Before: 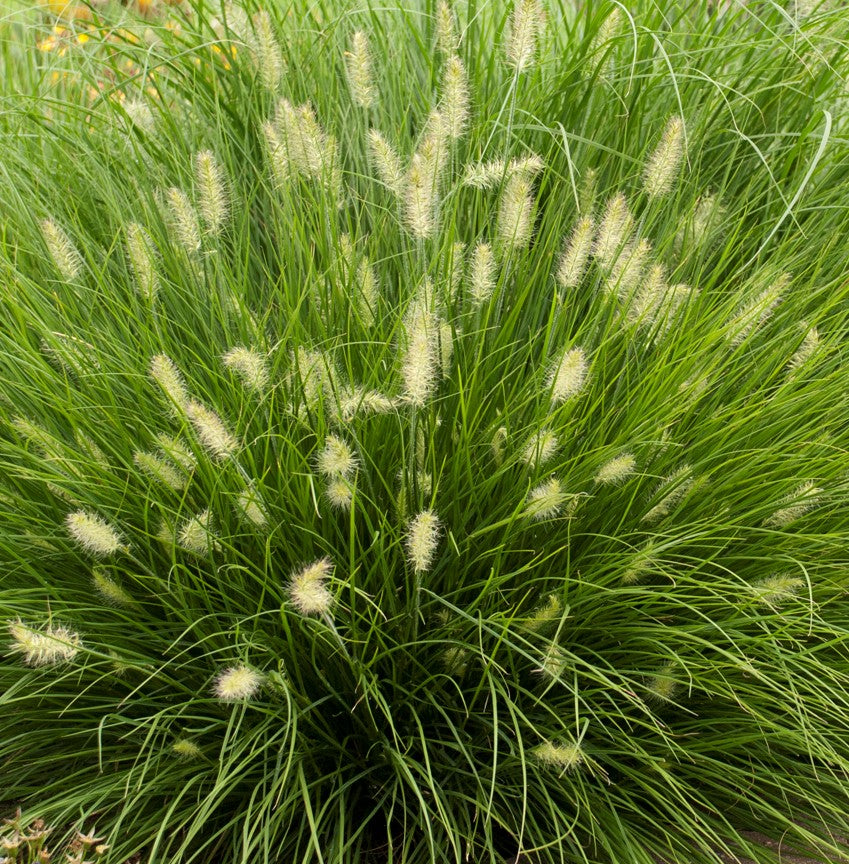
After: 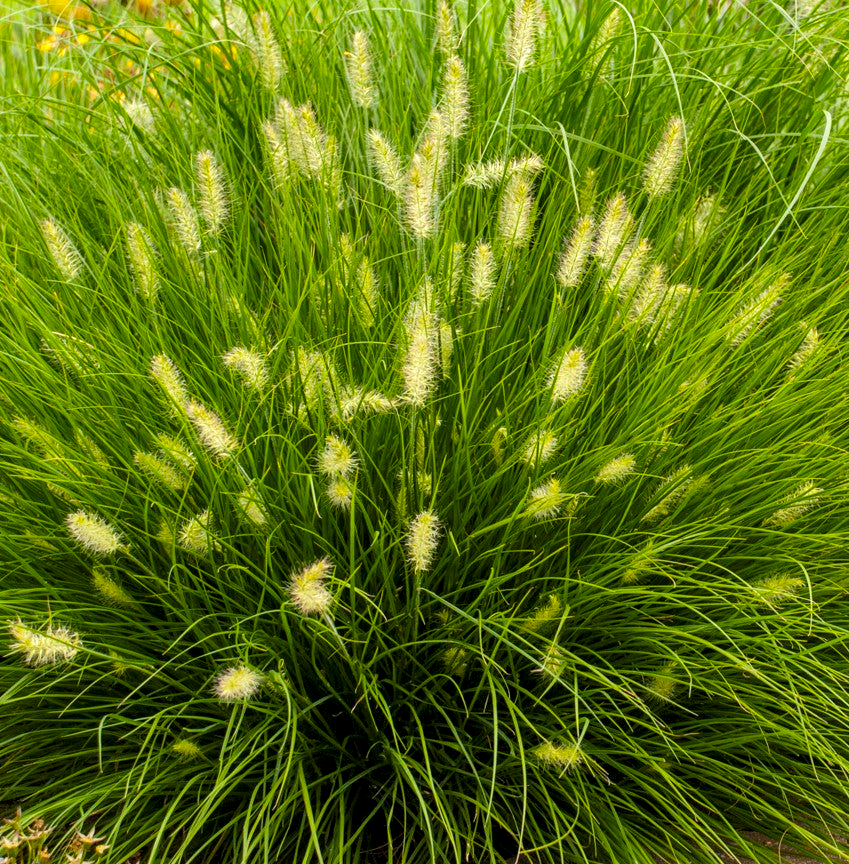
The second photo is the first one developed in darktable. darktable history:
color balance rgb: linear chroma grading › global chroma 10%, perceptual saturation grading › global saturation 30%, global vibrance 10%
local contrast: detail 130%
